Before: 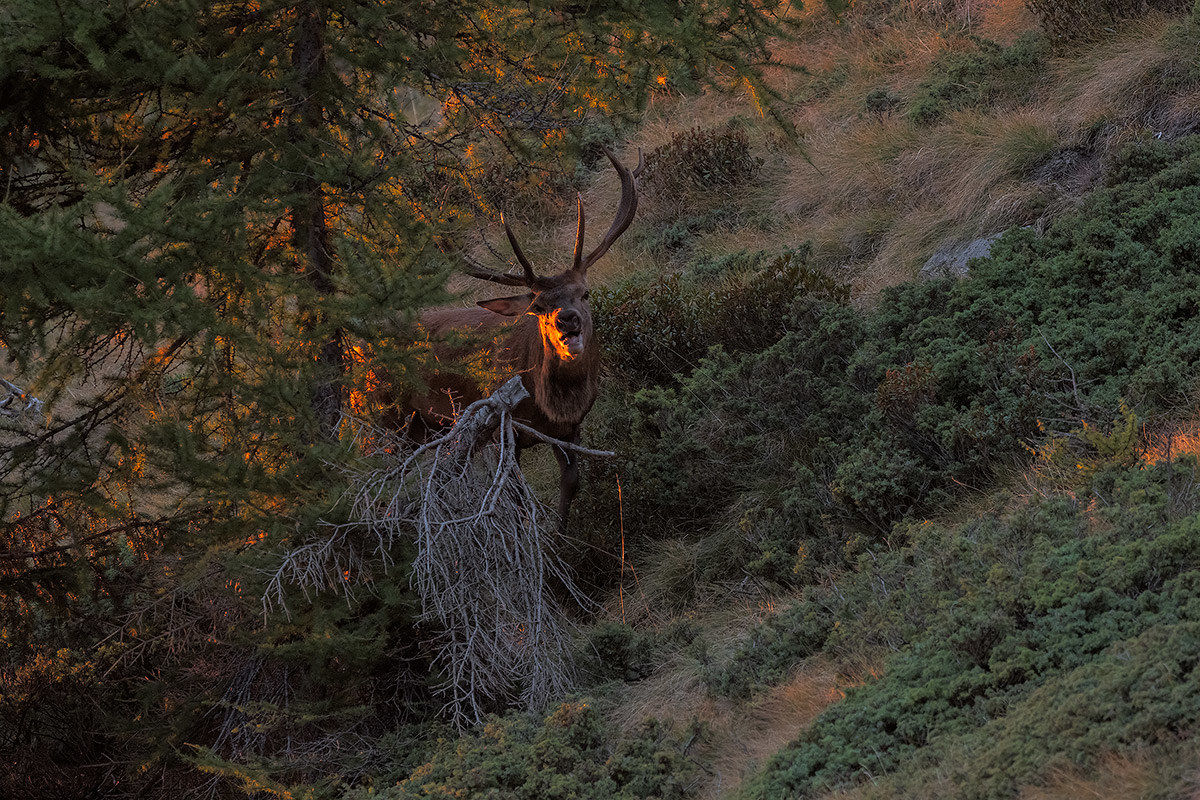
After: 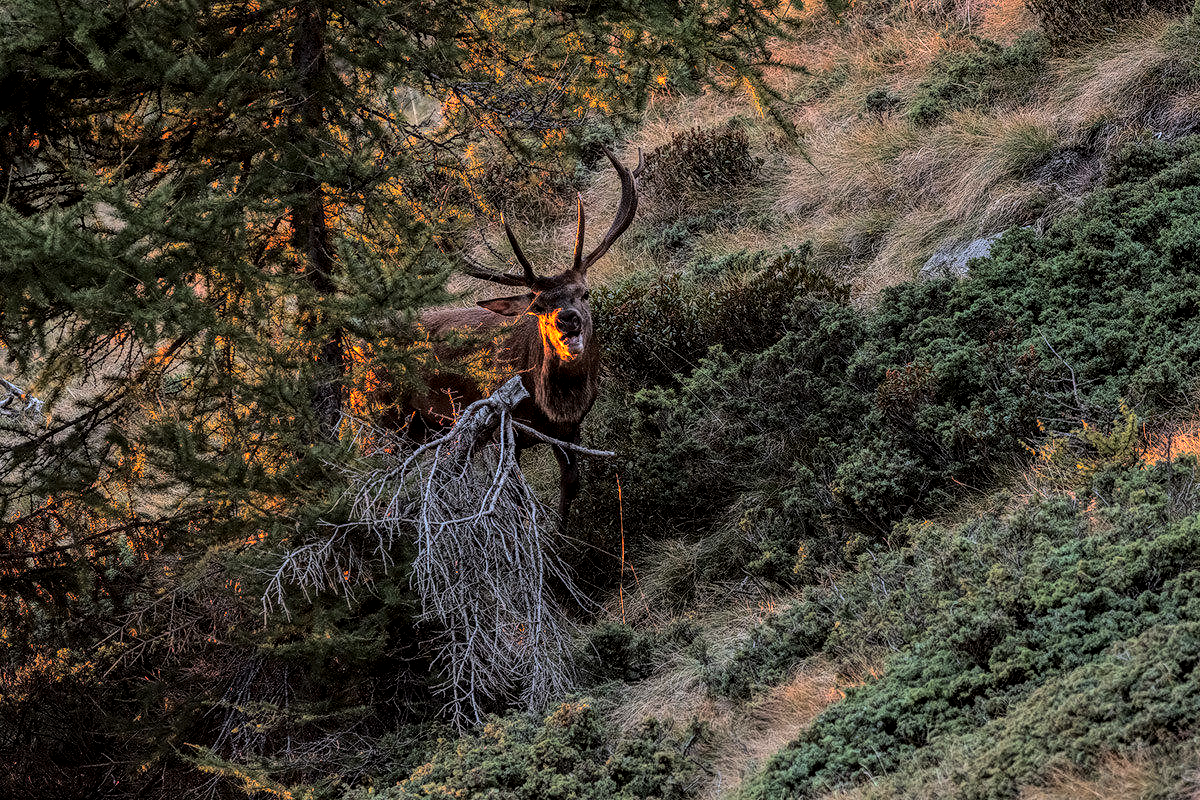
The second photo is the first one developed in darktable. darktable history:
base curve: curves: ch0 [(0, 0) (0.036, 0.025) (0.121, 0.166) (0.206, 0.329) (0.605, 0.79) (1, 1)]
local contrast: highlights 22%, detail 150%
exposure: black level correction 0, exposure 0.499 EV, compensate highlight preservation false
